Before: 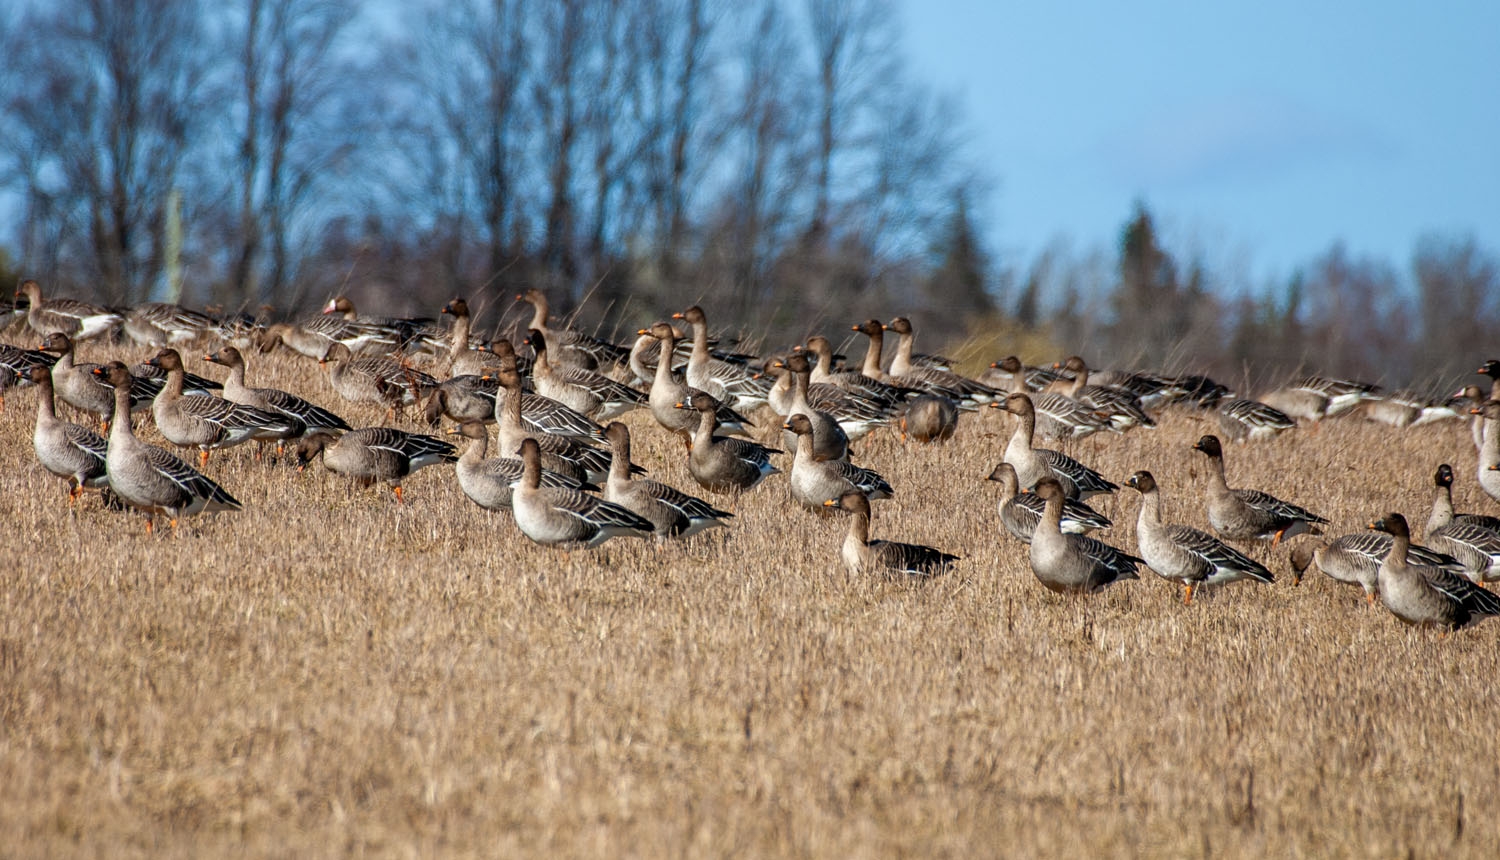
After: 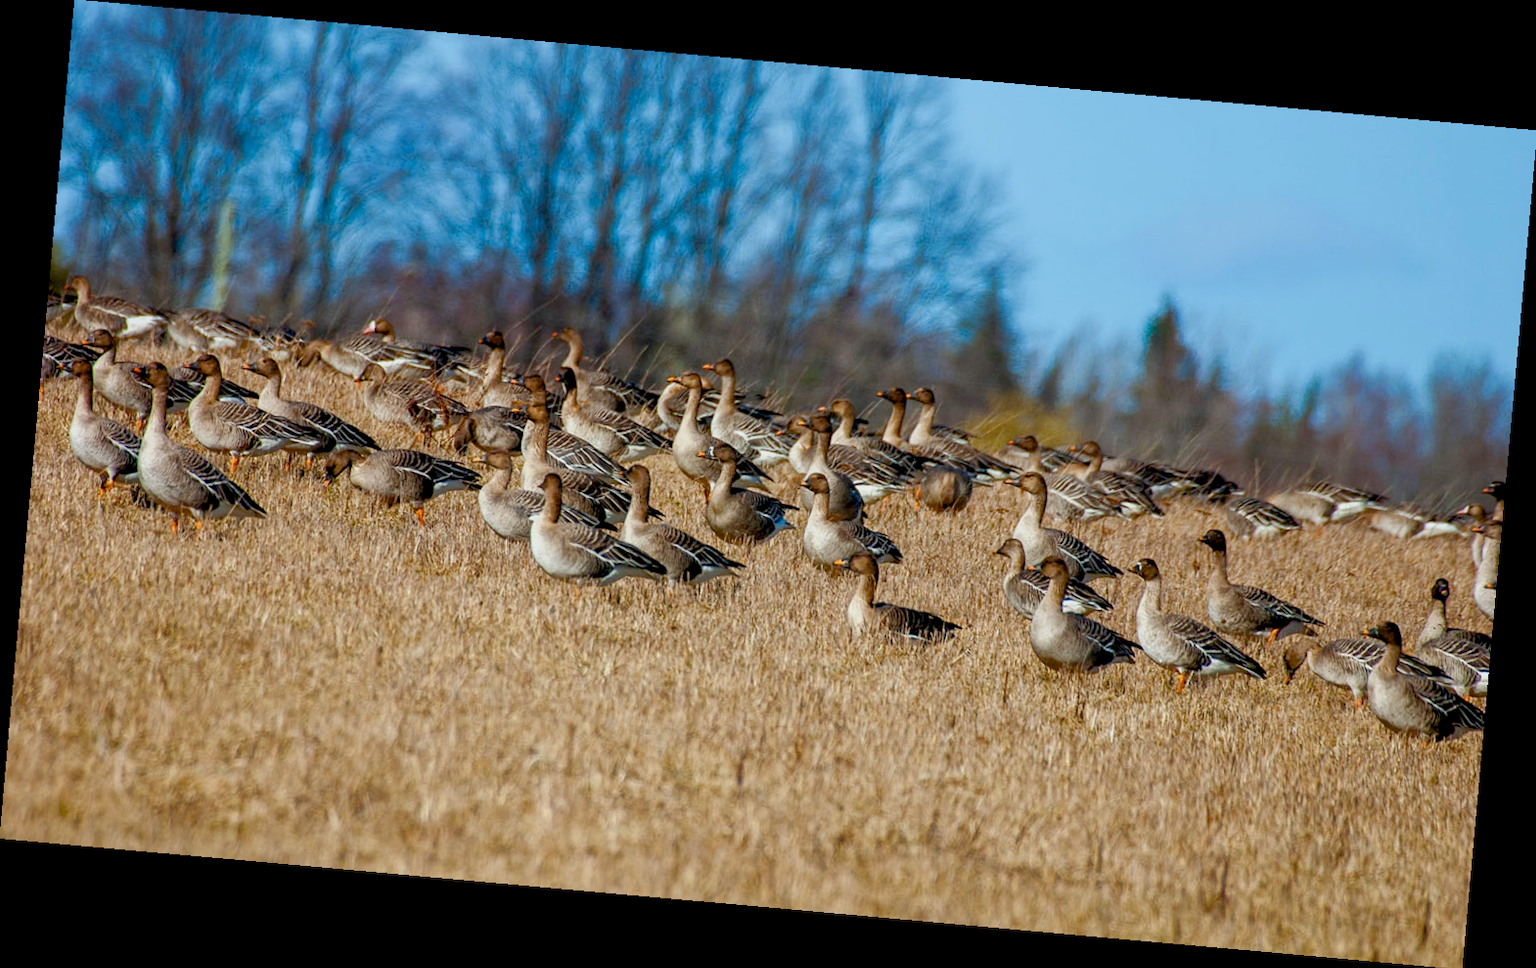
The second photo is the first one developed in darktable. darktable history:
rotate and perspective: rotation 5.12°, automatic cropping off
white balance: red 0.978, blue 0.999
color balance rgb: global offset › luminance -0.5%, perceptual saturation grading › highlights -17.77%, perceptual saturation grading › mid-tones 33.1%, perceptual saturation grading › shadows 50.52%, perceptual brilliance grading › highlights 10.8%, perceptual brilliance grading › shadows -10.8%, global vibrance 24.22%, contrast -25%
